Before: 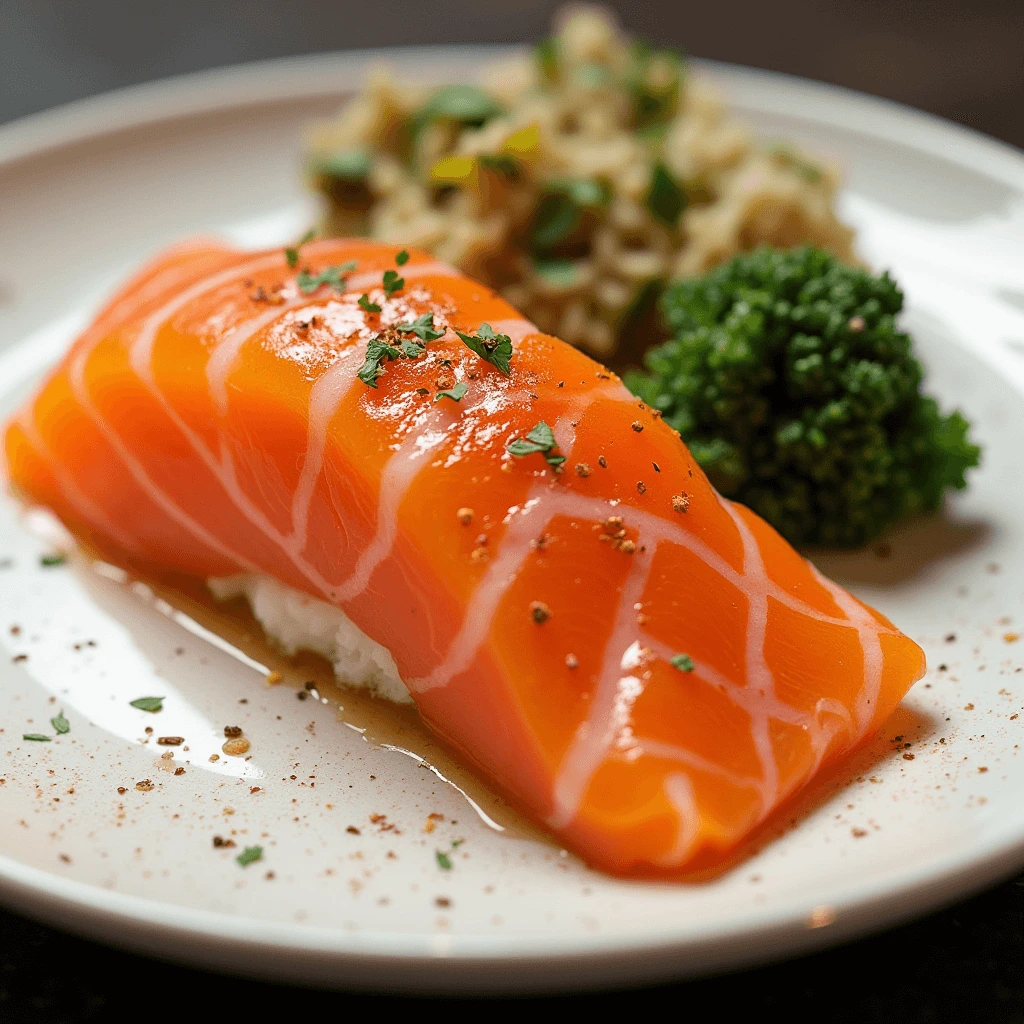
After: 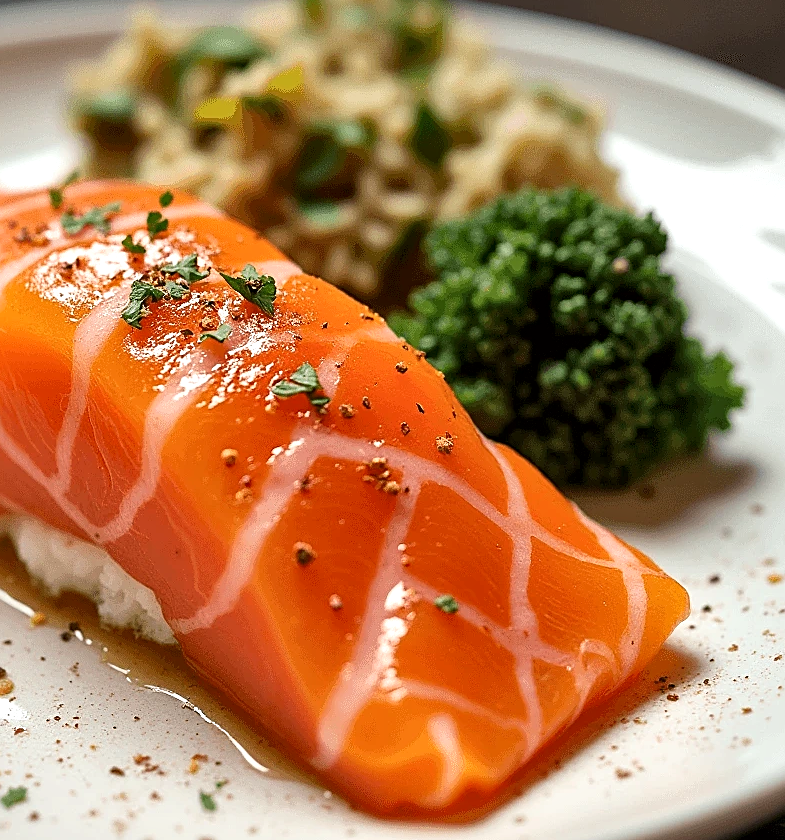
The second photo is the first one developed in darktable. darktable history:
base curve: exposure shift 0, preserve colors none
crop: left 23.095%, top 5.827%, bottom 11.854%
local contrast: mode bilateral grid, contrast 20, coarseness 50, detail 159%, midtone range 0.2
sharpen: on, module defaults
exposure: exposure 0.191 EV, compensate highlight preservation false
